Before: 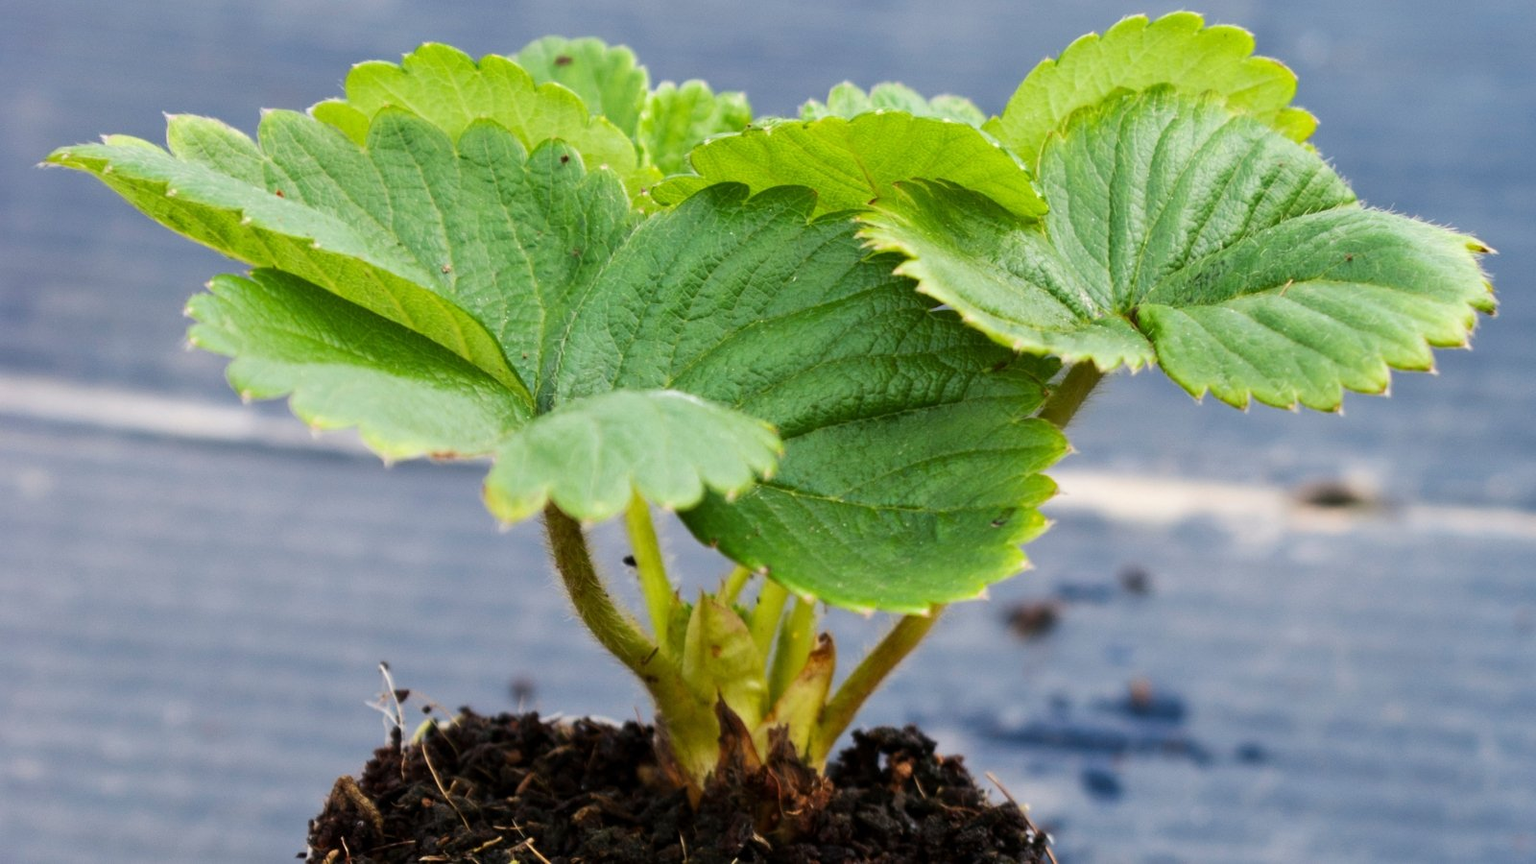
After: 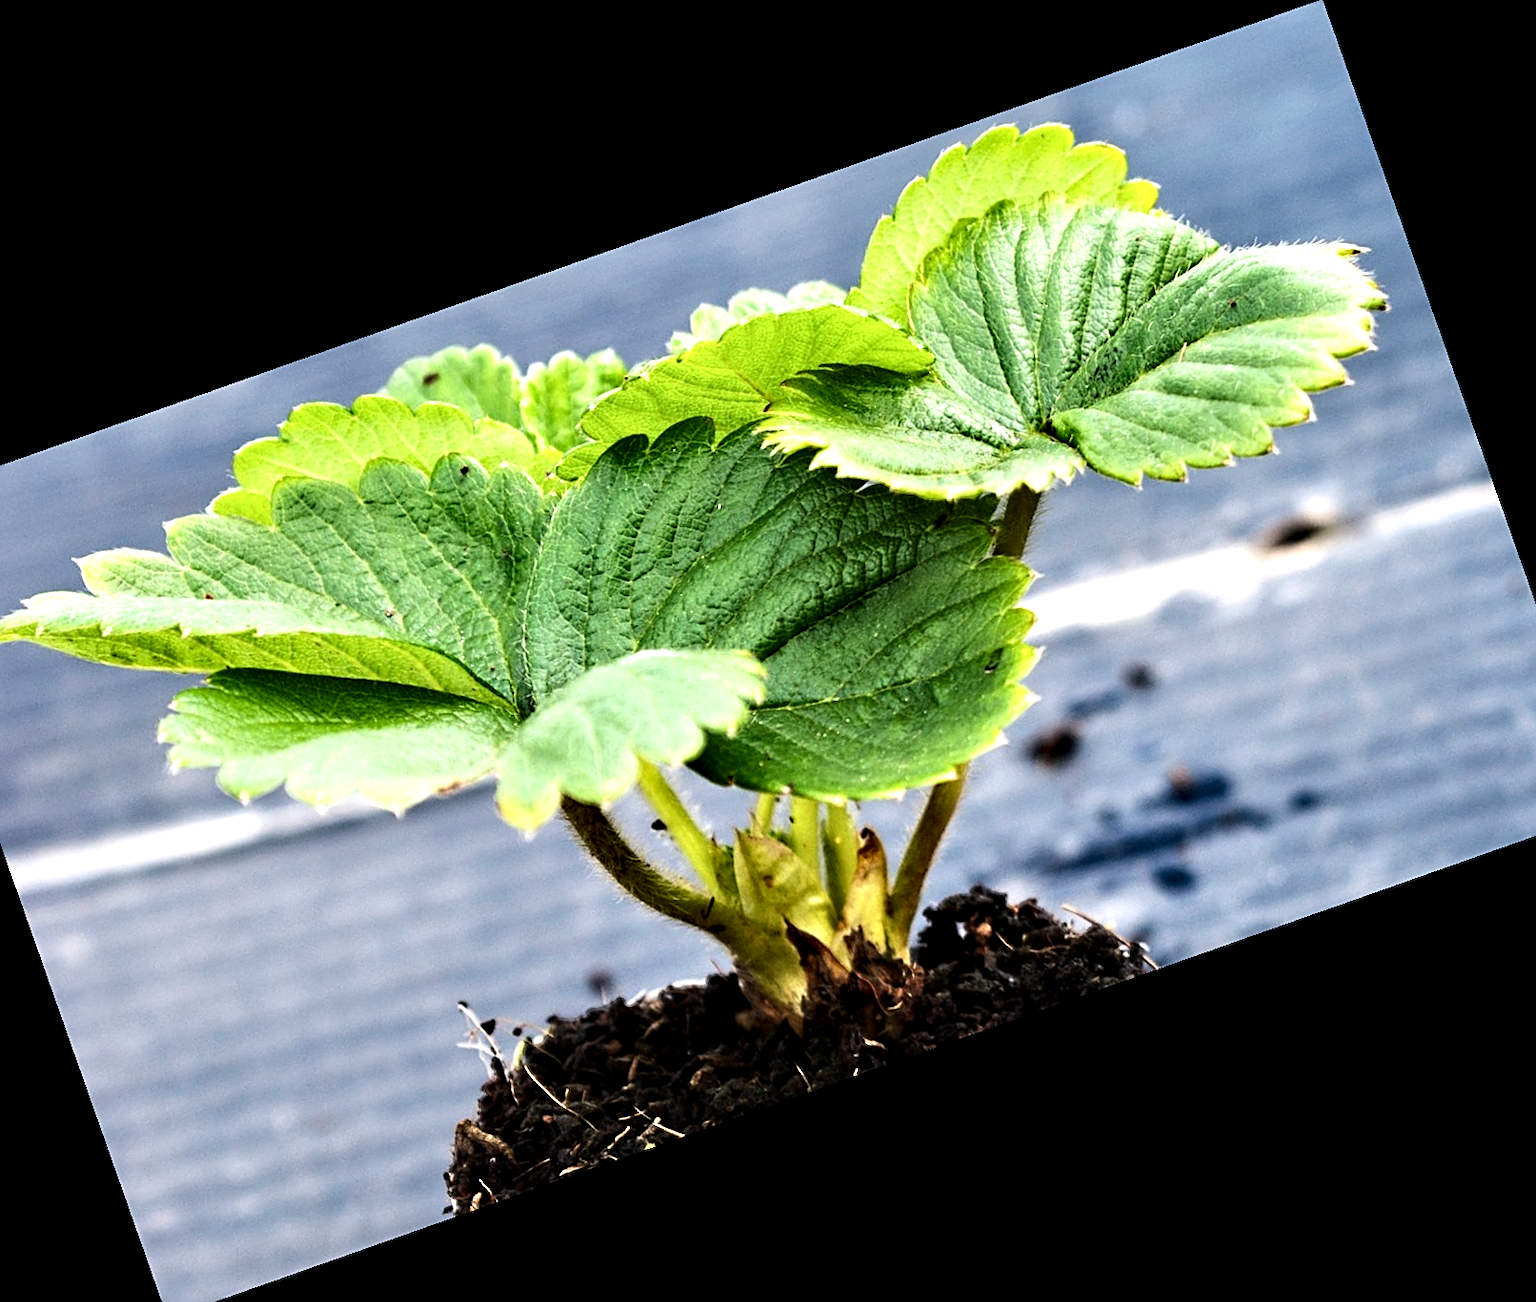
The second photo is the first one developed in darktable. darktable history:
contrast equalizer: y [[0.601, 0.6, 0.598, 0.598, 0.6, 0.601], [0.5 ×6], [0.5 ×6], [0 ×6], [0 ×6]]
sharpen: on, module defaults
crop and rotate: angle 19.43°, left 6.812%, right 4.125%, bottom 1.087%
tone equalizer: -8 EV -0.75 EV, -7 EV -0.7 EV, -6 EV -0.6 EV, -5 EV -0.4 EV, -3 EV 0.4 EV, -2 EV 0.6 EV, -1 EV 0.7 EV, +0 EV 0.75 EV, edges refinement/feathering 500, mask exposure compensation -1.57 EV, preserve details no
